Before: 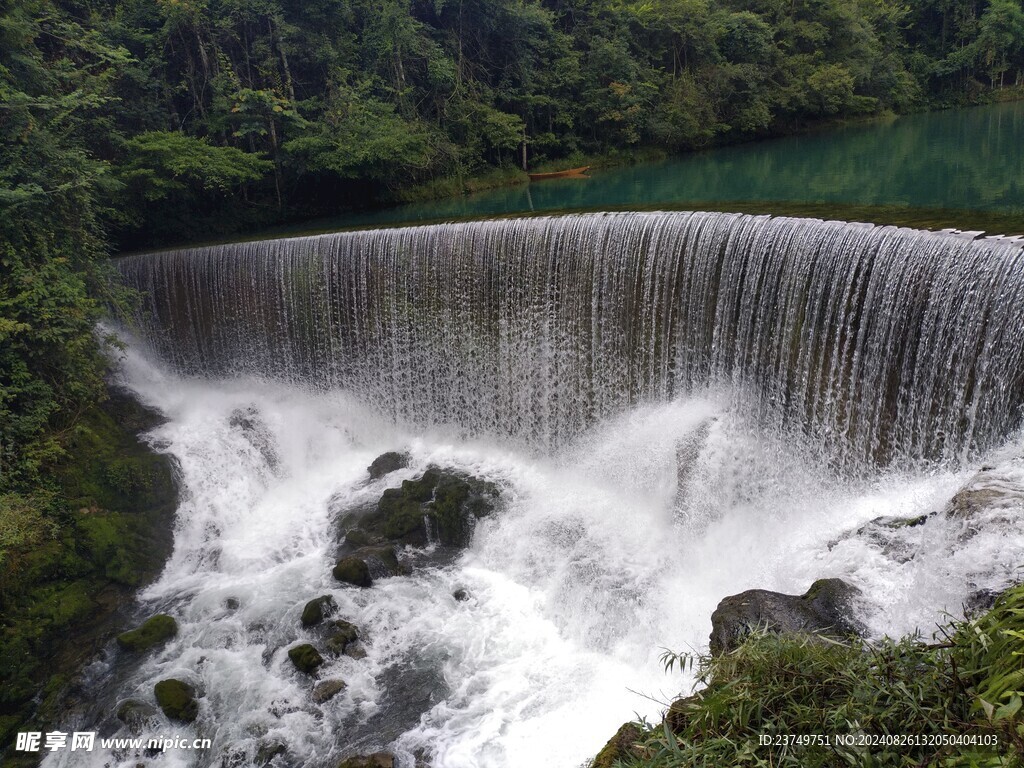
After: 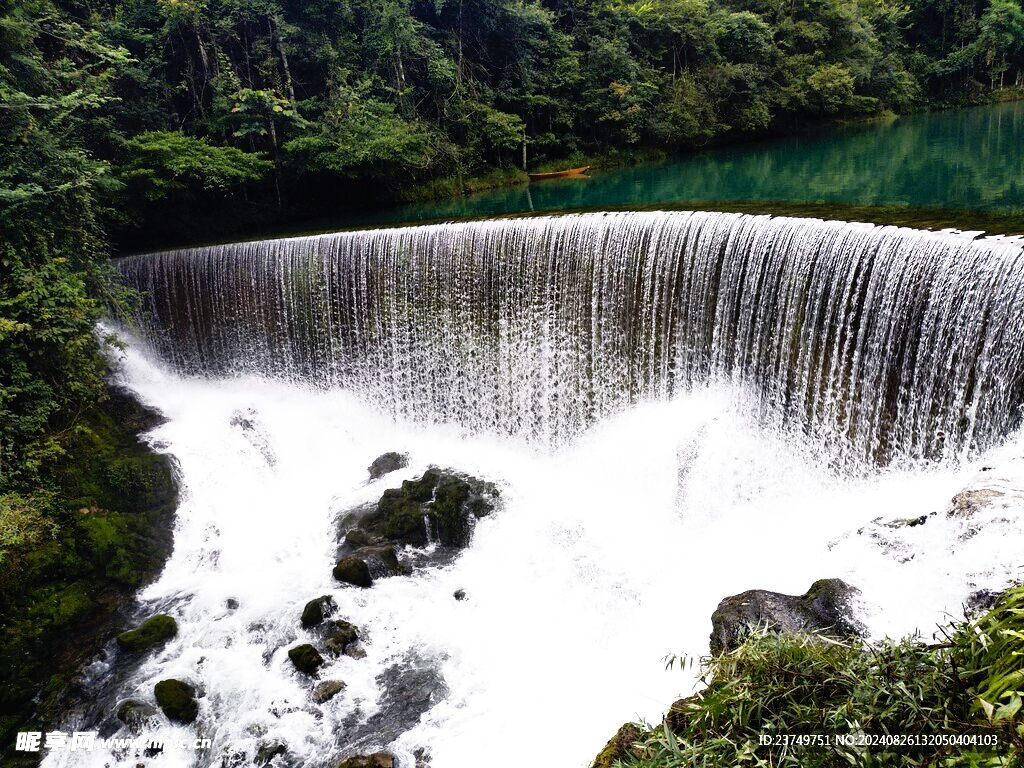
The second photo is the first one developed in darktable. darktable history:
tone equalizer: -8 EV -0.744 EV, -7 EV -0.711 EV, -6 EV -0.633 EV, -5 EV -0.38 EV, -3 EV 0.404 EV, -2 EV 0.6 EV, -1 EV 0.685 EV, +0 EV 0.753 EV, edges refinement/feathering 500, mask exposure compensation -1.57 EV, preserve details no
exposure: exposure -0.155 EV, compensate highlight preservation false
base curve: curves: ch0 [(0, 0) (0.012, 0.01) (0.073, 0.168) (0.31, 0.711) (0.645, 0.957) (1, 1)], preserve colors none
